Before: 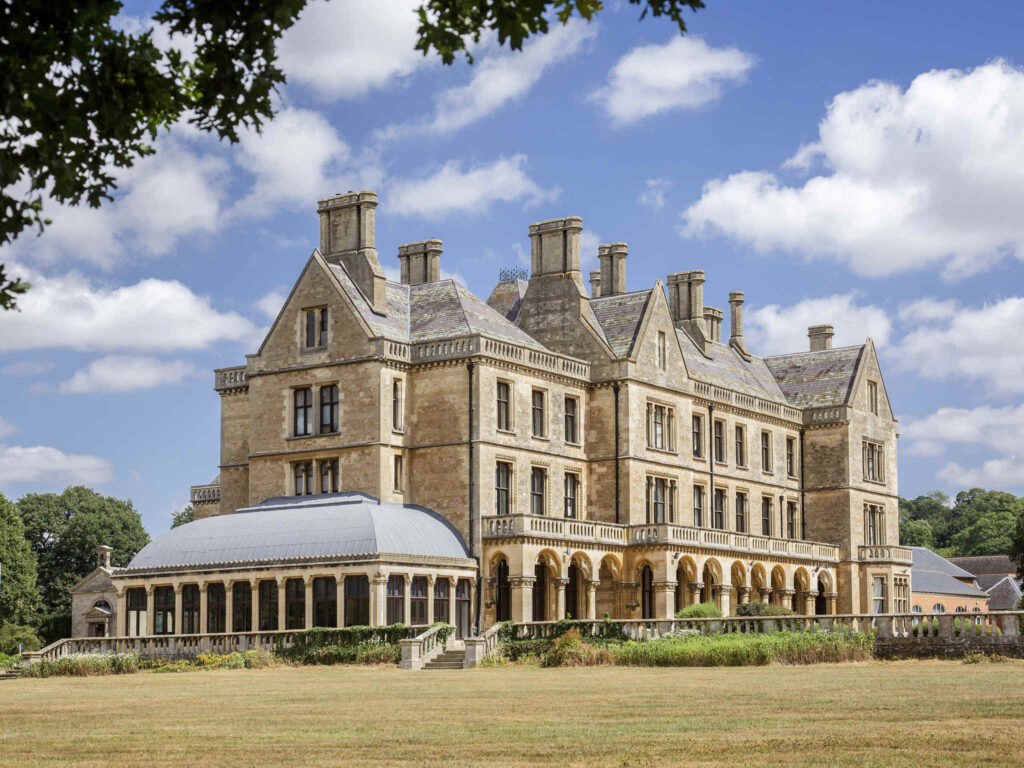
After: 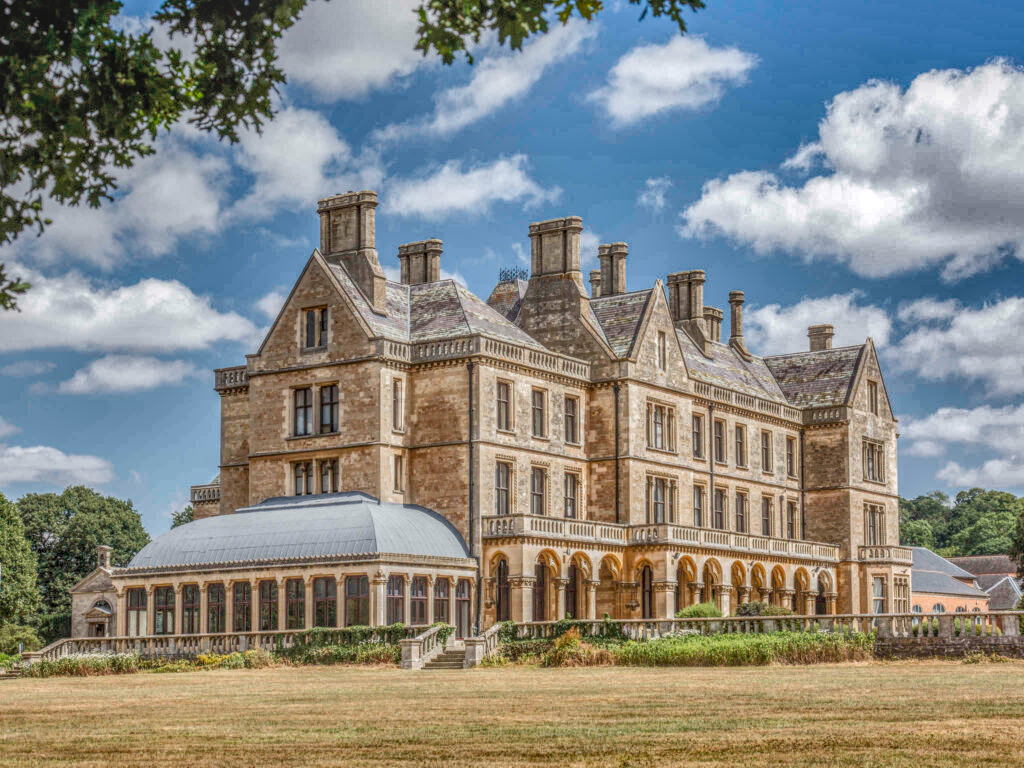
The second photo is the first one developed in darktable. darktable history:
shadows and highlights: shadows 24.5, highlights -78.15, soften with gaussian
local contrast: highlights 0%, shadows 0%, detail 200%, midtone range 0.25
